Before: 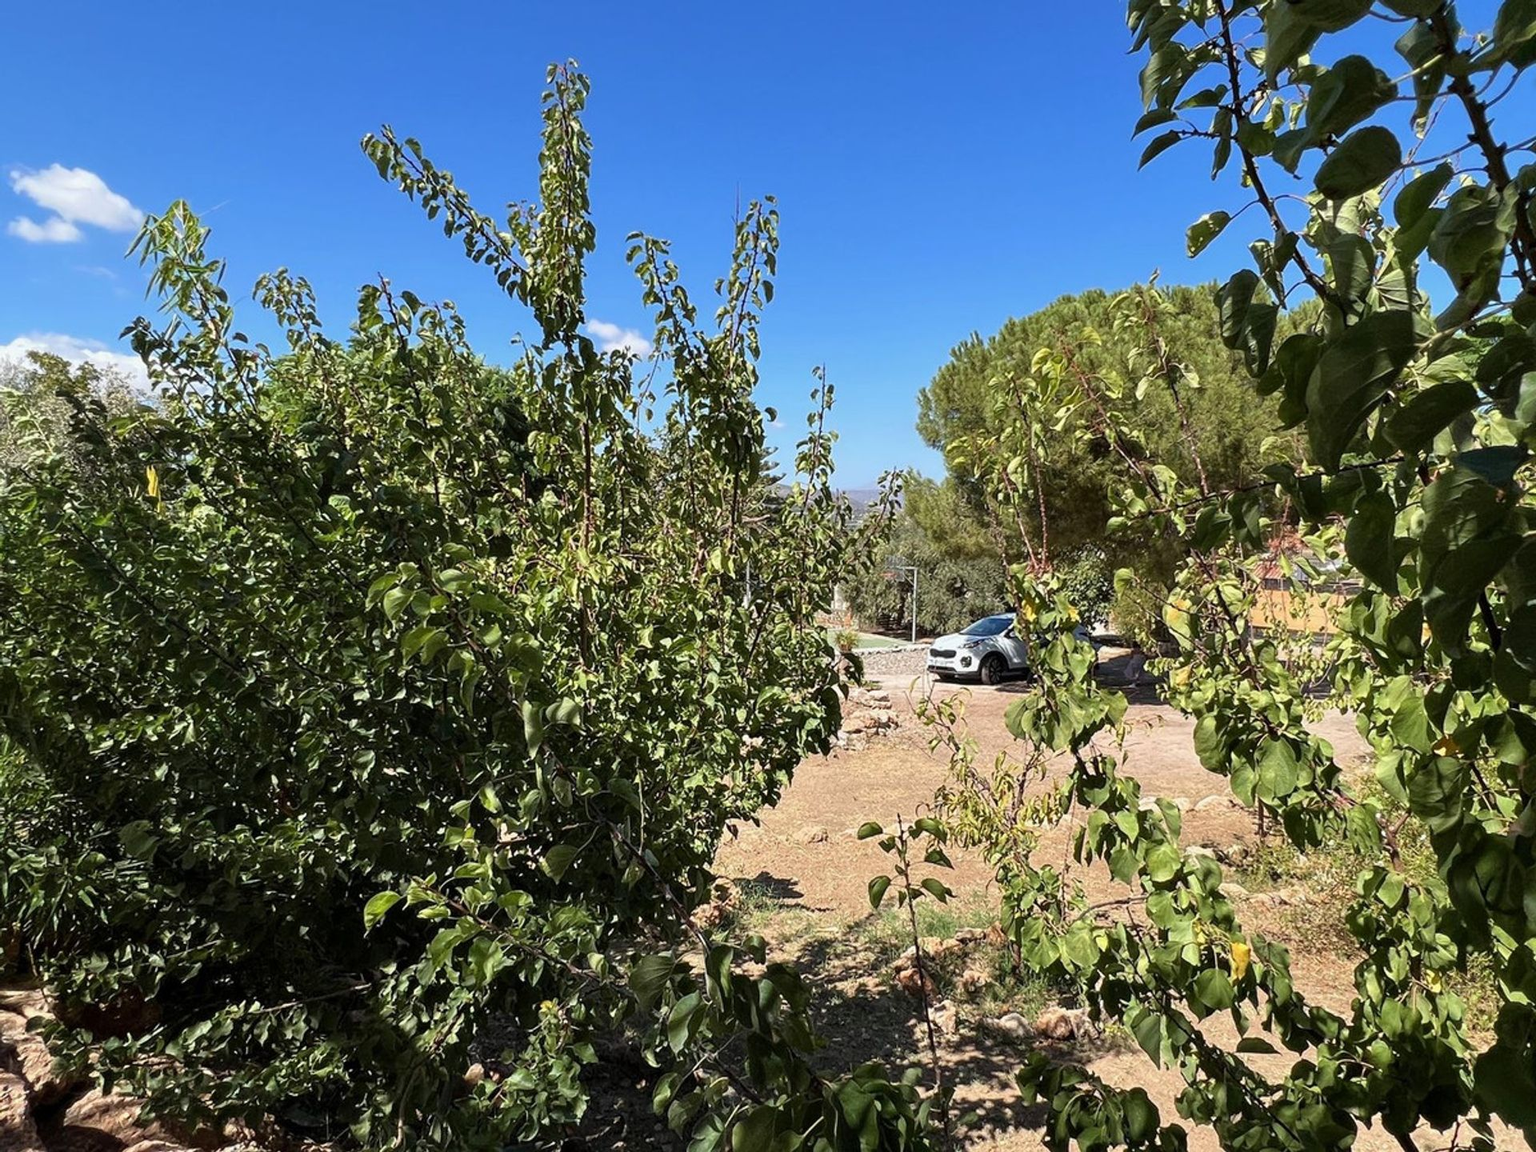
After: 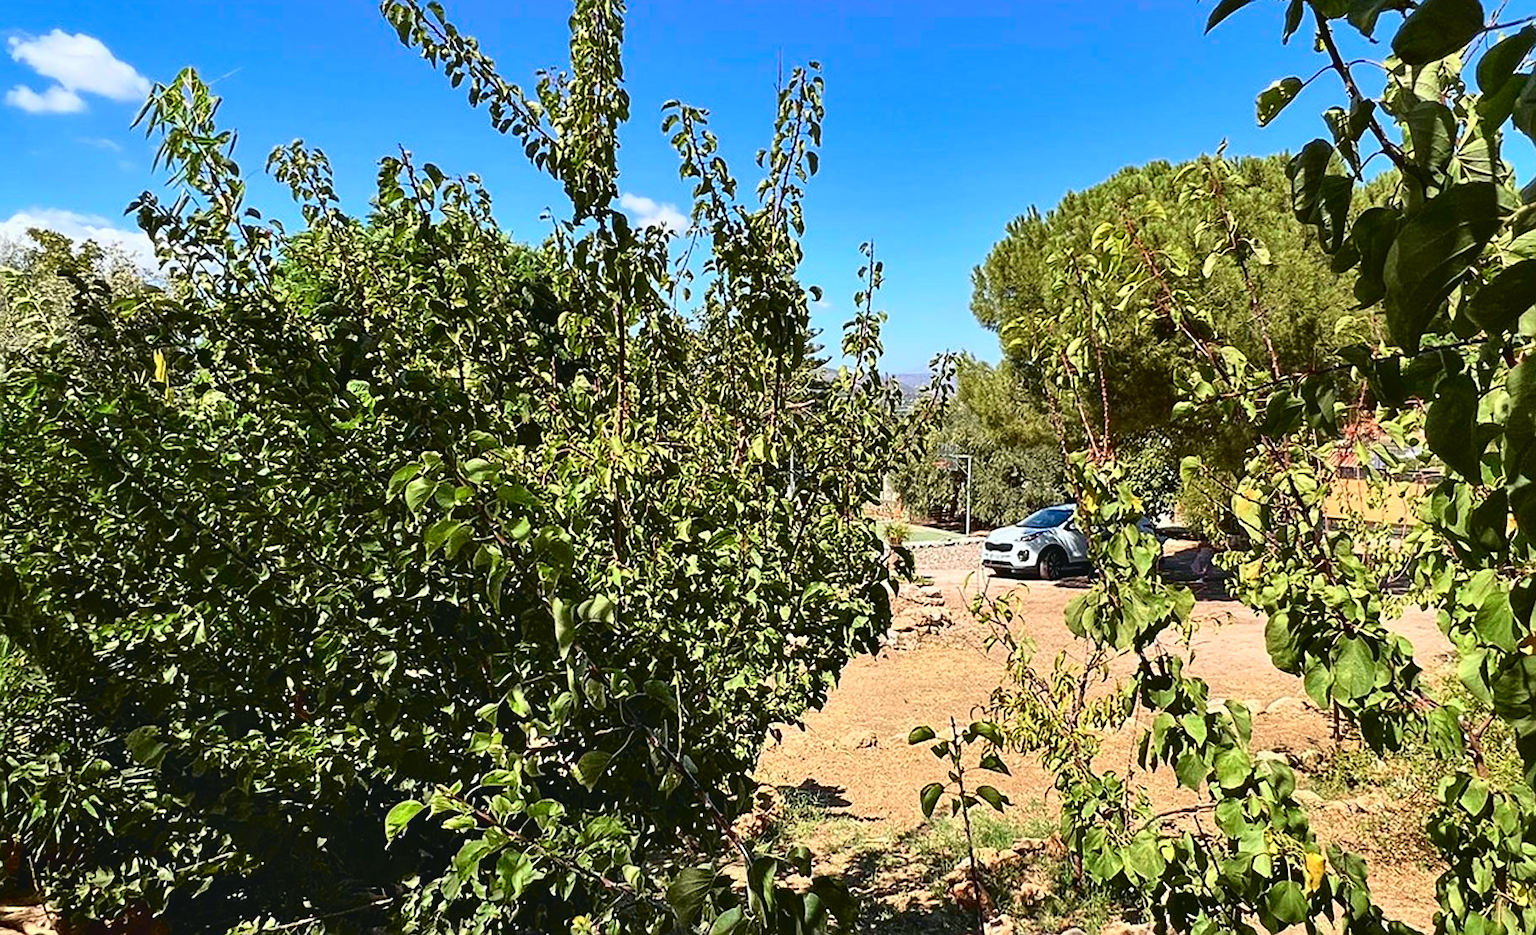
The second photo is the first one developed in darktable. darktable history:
sharpen: on, module defaults
tone curve: curves: ch0 [(0.001, 0.034) (0.115, 0.093) (0.251, 0.232) (0.382, 0.397) (0.652, 0.719) (0.802, 0.876) (1, 0.998)]; ch1 [(0, 0) (0.384, 0.324) (0.472, 0.466) (0.504, 0.5) (0.517, 0.533) (0.547, 0.564) (0.582, 0.628) (0.657, 0.727) (1, 1)]; ch2 [(0, 0) (0.278, 0.232) (0.5, 0.5) (0.531, 0.552) (0.61, 0.653) (1, 1)], color space Lab, independent channels, preserve colors none
crop and rotate: angle 0.111°, top 11.896%, right 5.436%, bottom 11.333%
shadows and highlights: soften with gaussian
